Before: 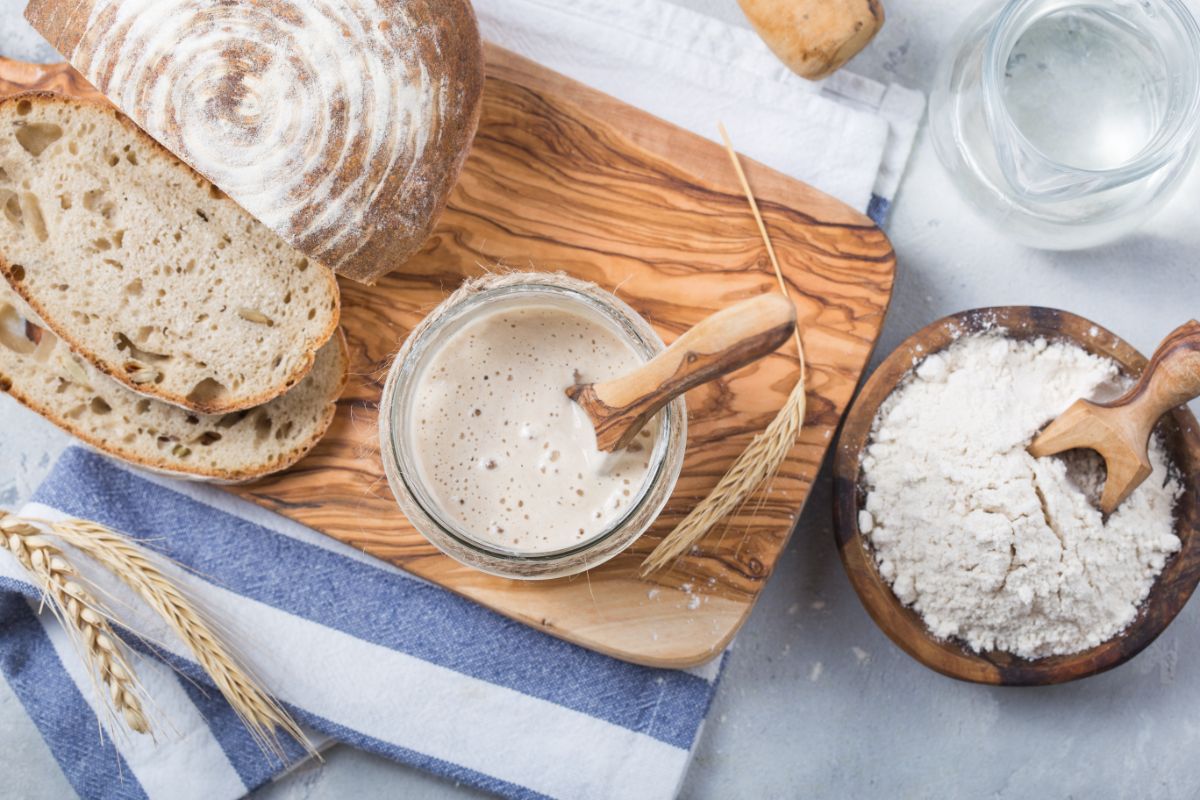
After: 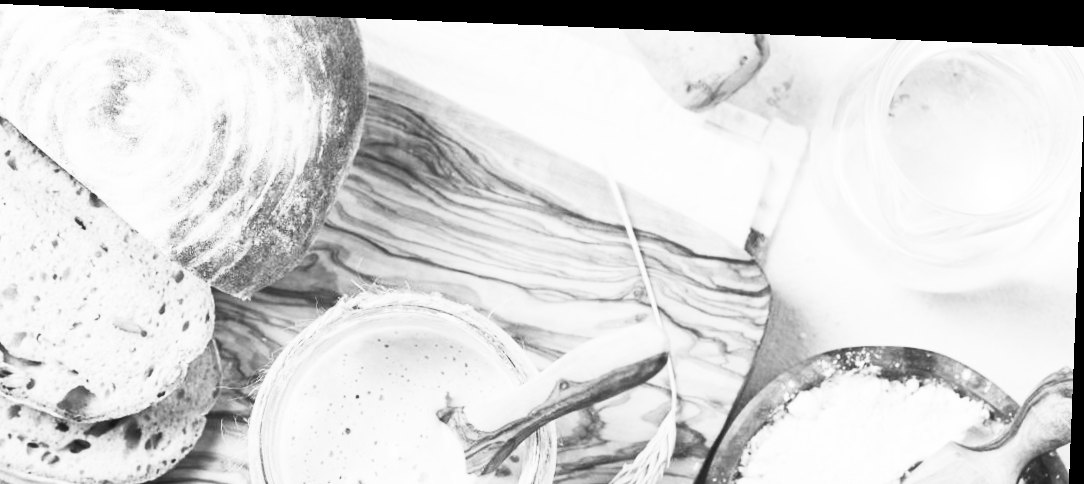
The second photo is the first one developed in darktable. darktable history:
exposure: compensate highlight preservation false
crop and rotate: left 11.812%, bottom 42.776%
rotate and perspective: rotation 2.27°, automatic cropping off
contrast brightness saturation: contrast 0.53, brightness 0.47, saturation -1
